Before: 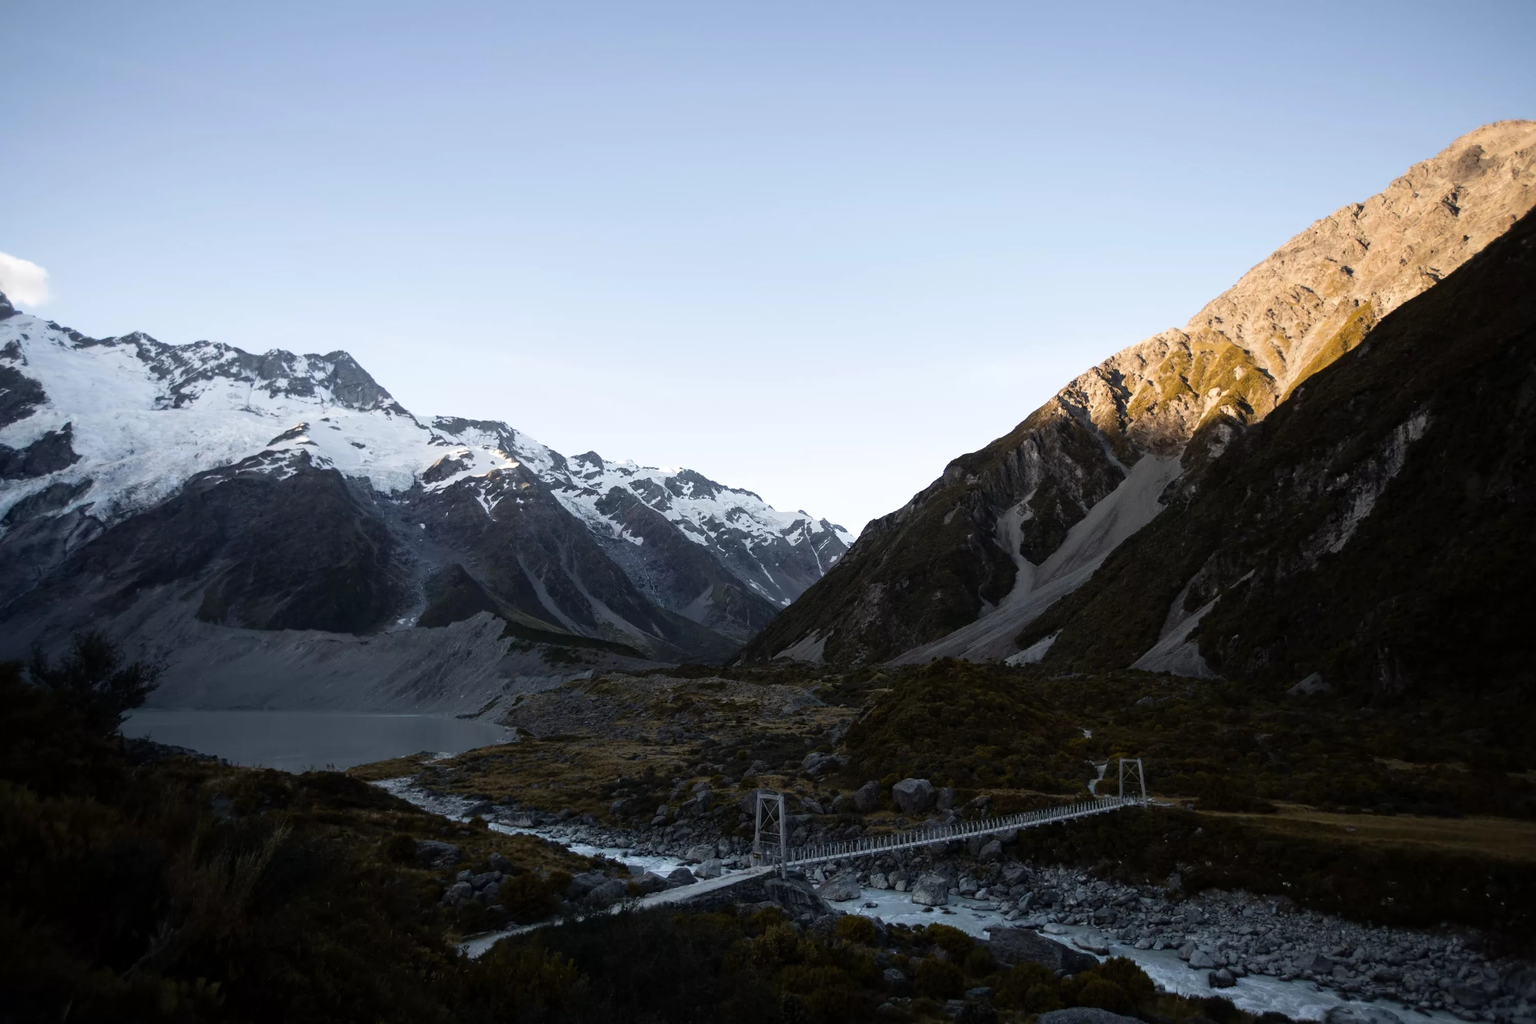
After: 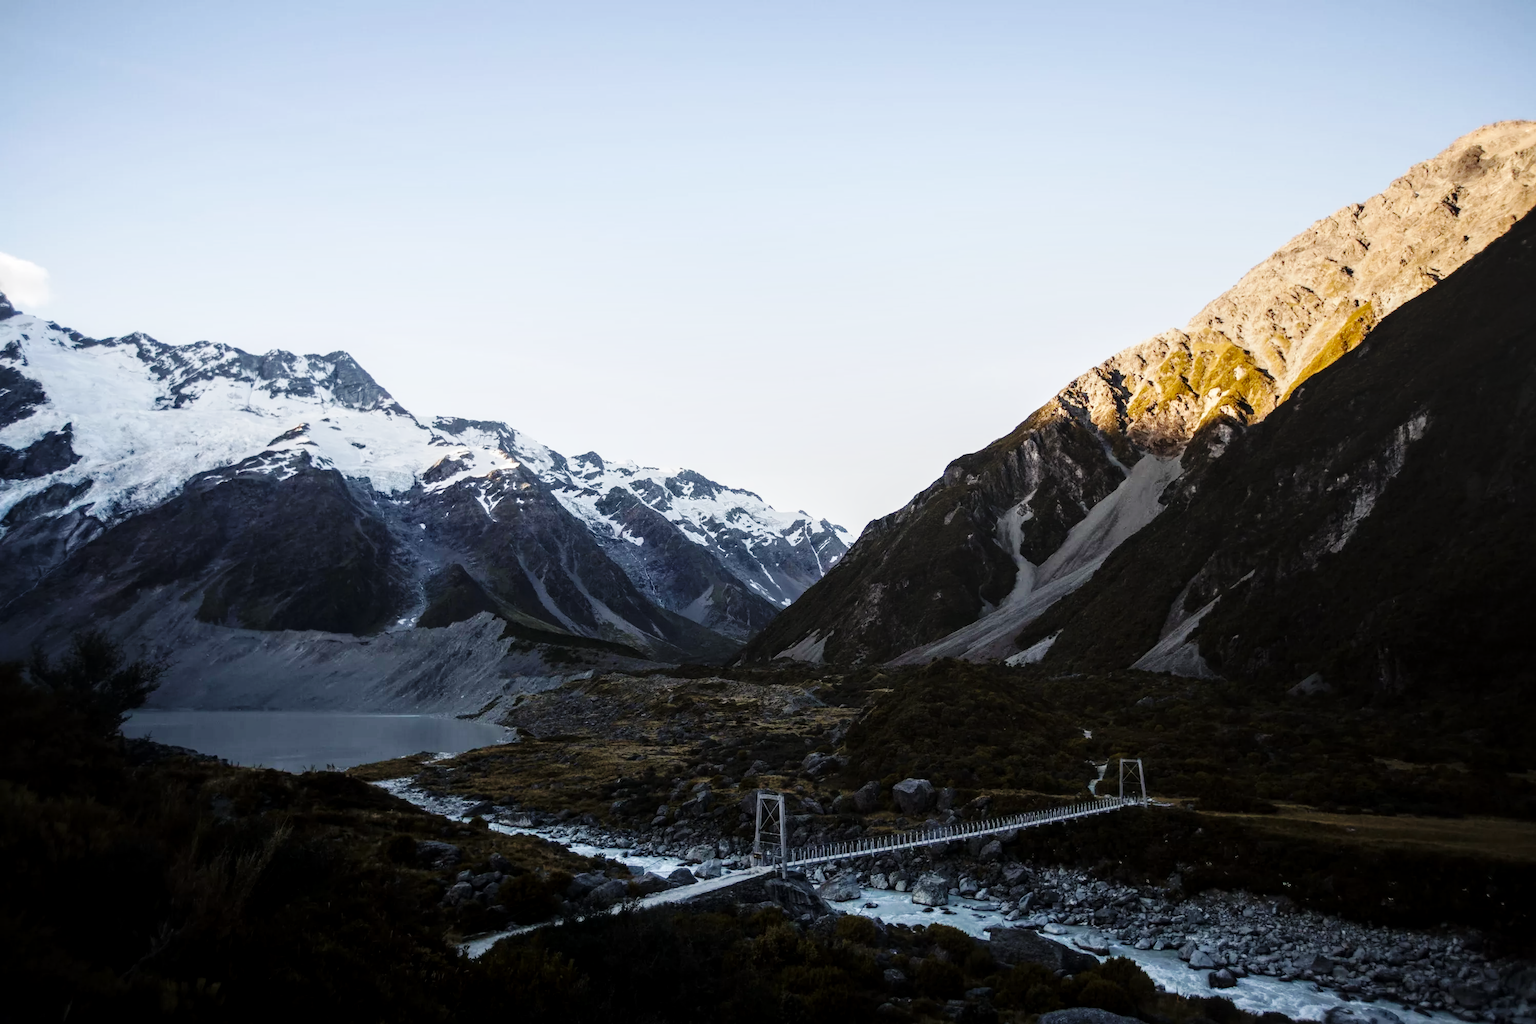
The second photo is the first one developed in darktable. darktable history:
local contrast: detail 130%
base curve: curves: ch0 [(0, 0) (0.032, 0.025) (0.121, 0.166) (0.206, 0.329) (0.605, 0.79) (1, 1)], preserve colors none
